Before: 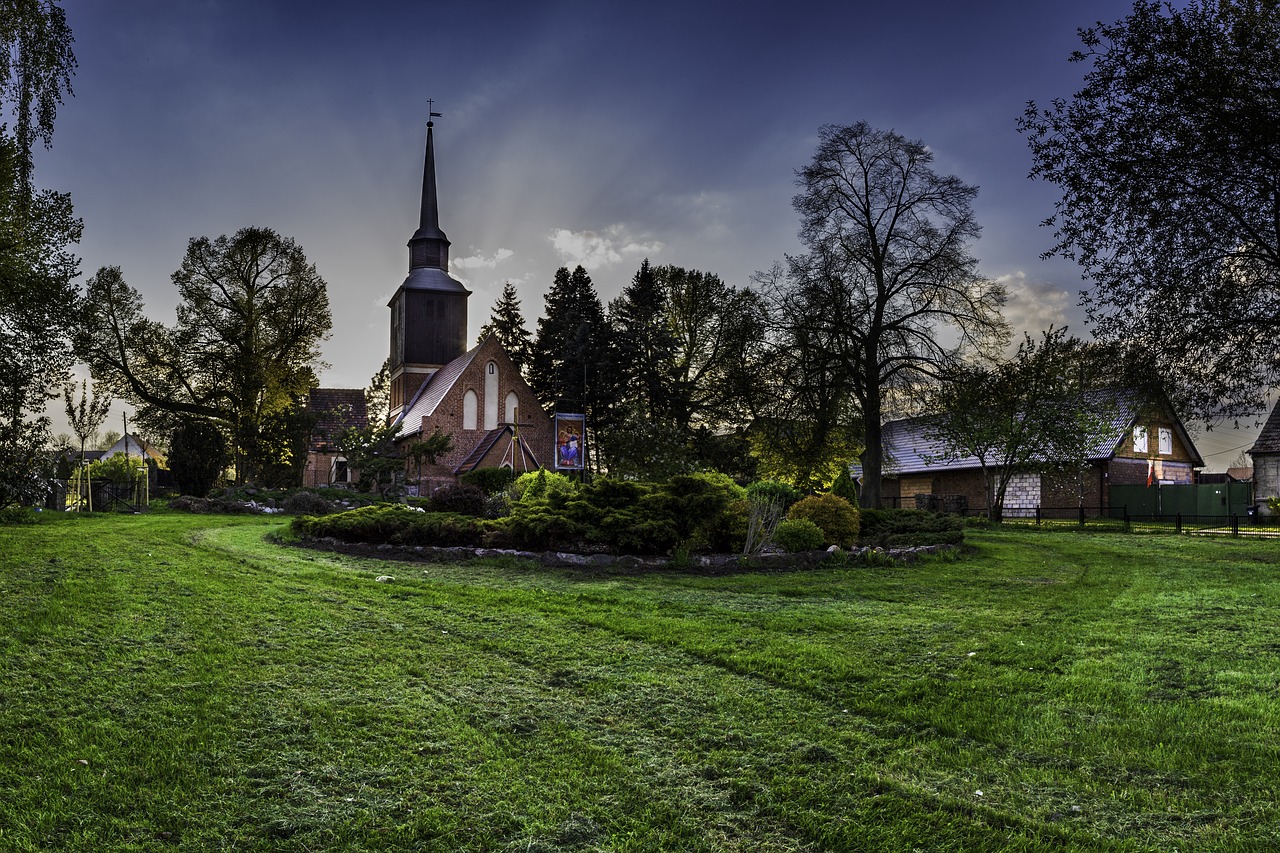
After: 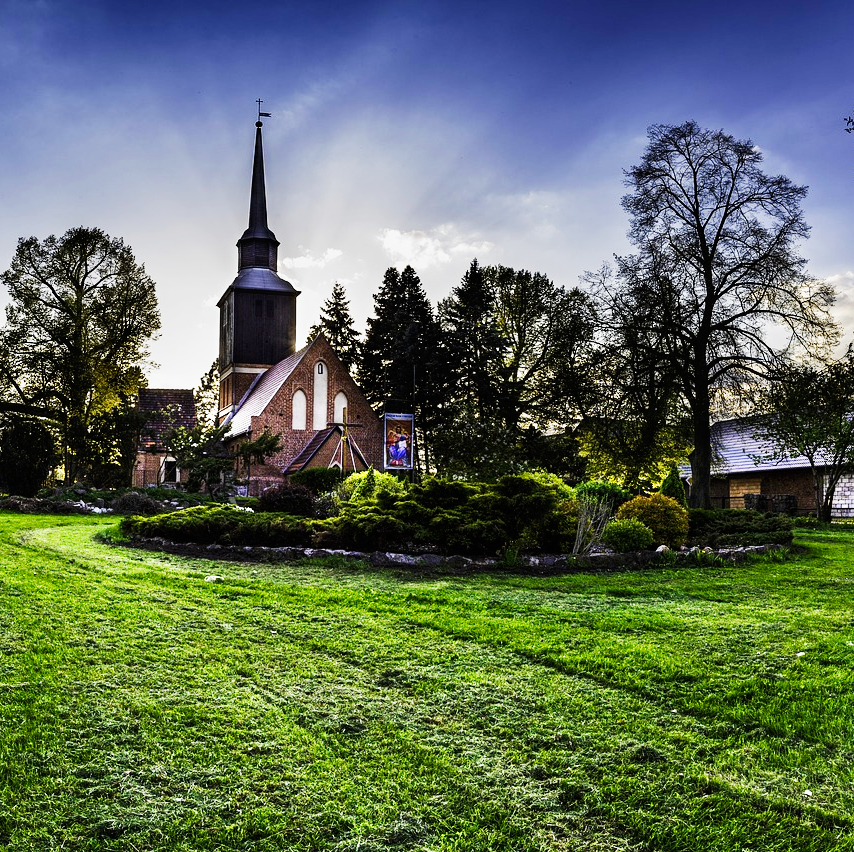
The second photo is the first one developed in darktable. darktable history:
base curve: curves: ch0 [(0, 0) (0.007, 0.004) (0.027, 0.03) (0.046, 0.07) (0.207, 0.54) (0.442, 0.872) (0.673, 0.972) (1, 1)], preserve colors none
crop and rotate: left 13.378%, right 19.902%
